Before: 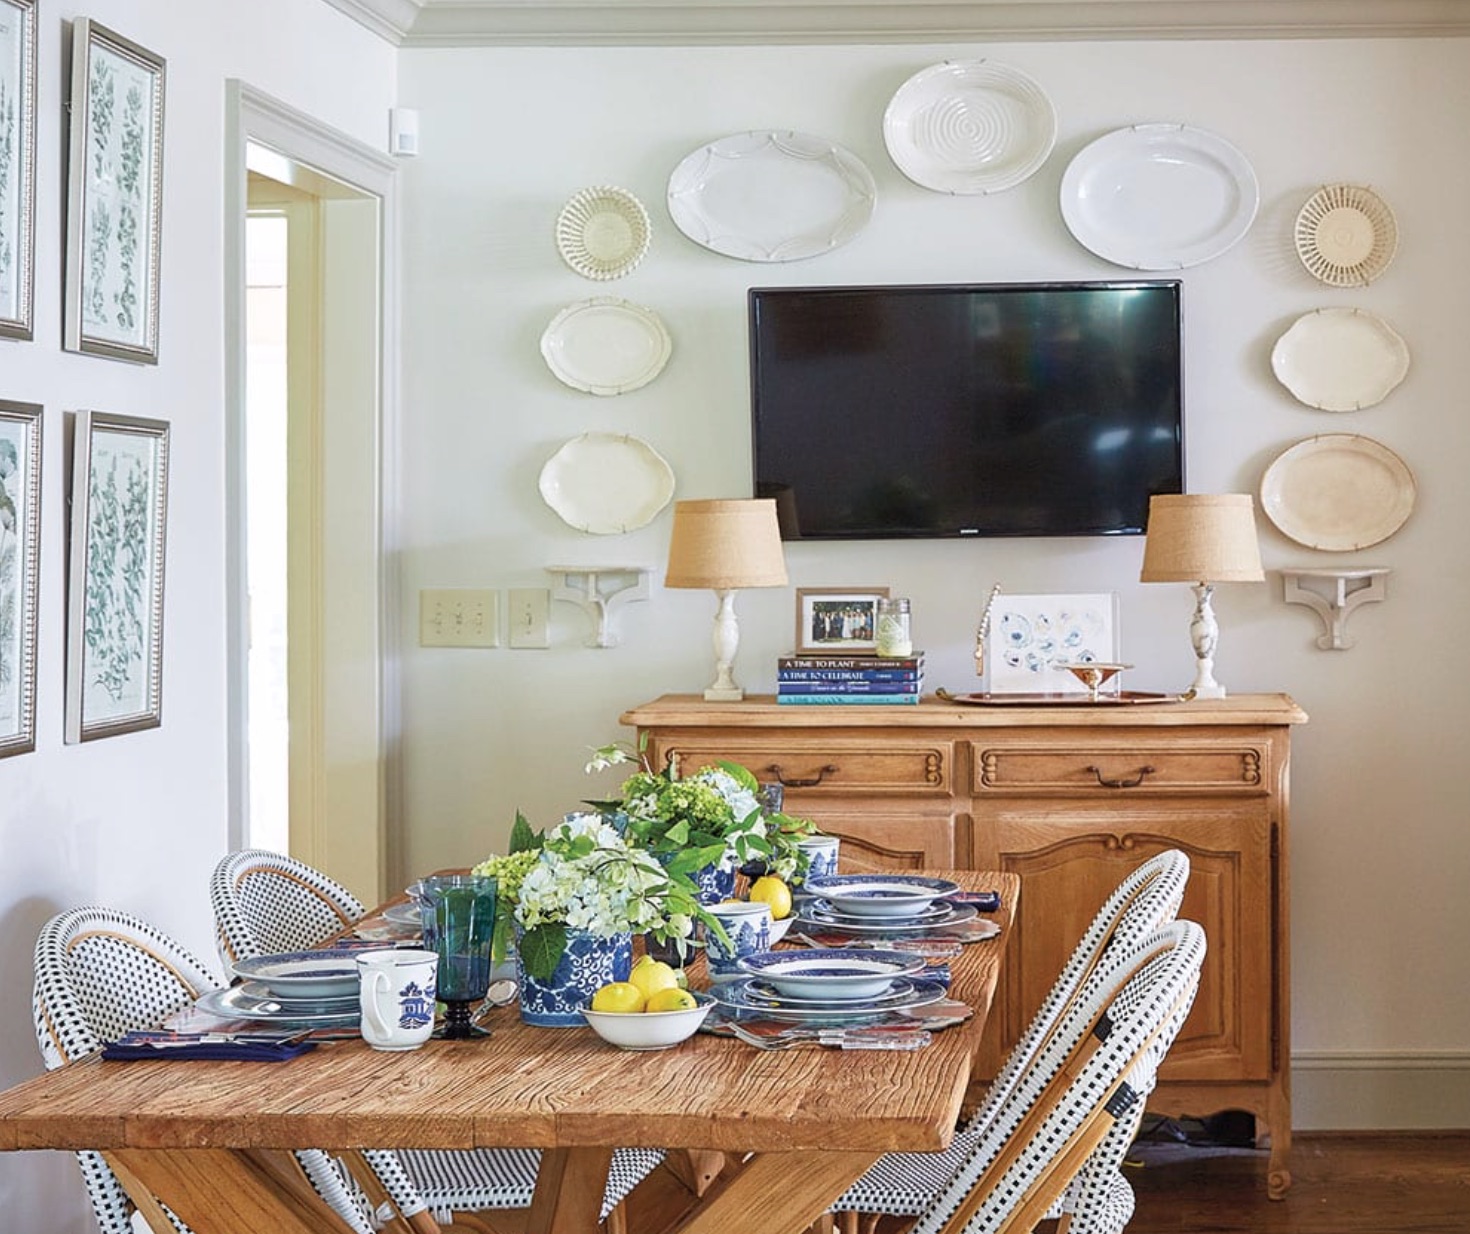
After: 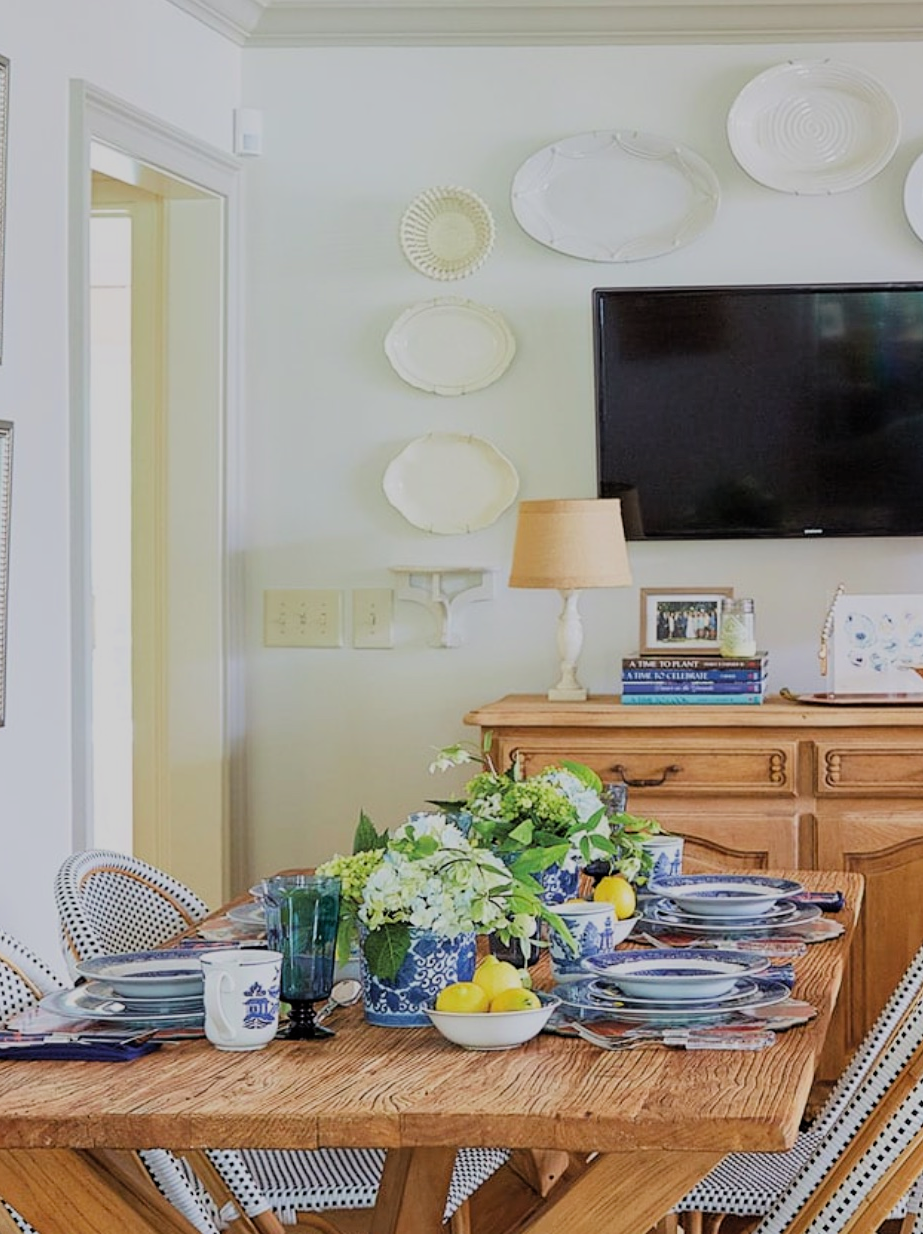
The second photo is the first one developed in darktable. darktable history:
filmic rgb: black relative exposure -7.15 EV, white relative exposure 5.36 EV, hardness 3.02, color science v6 (2022)
crop: left 10.644%, right 26.528%
